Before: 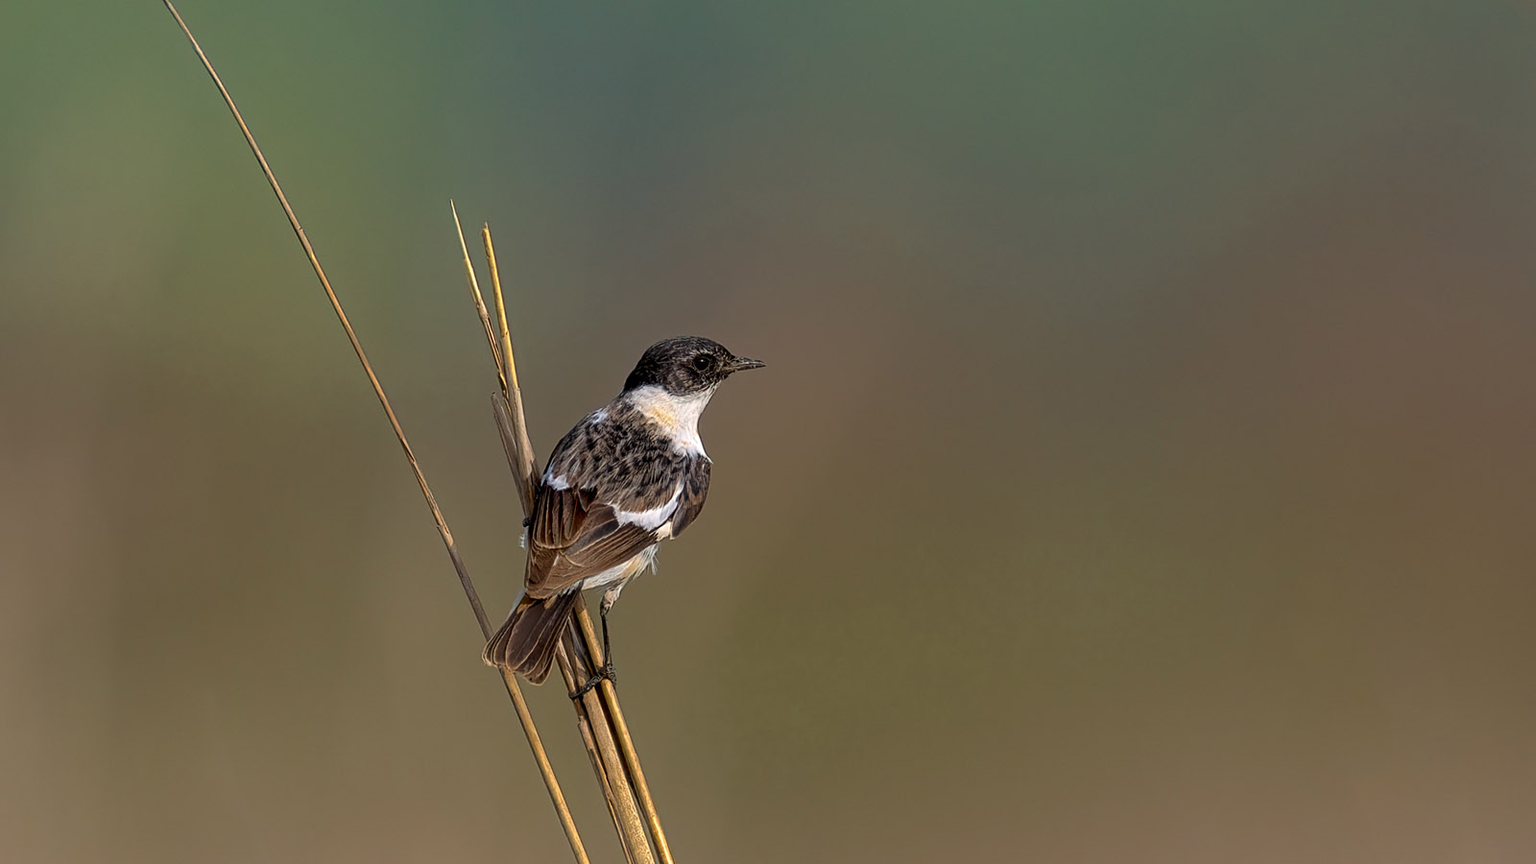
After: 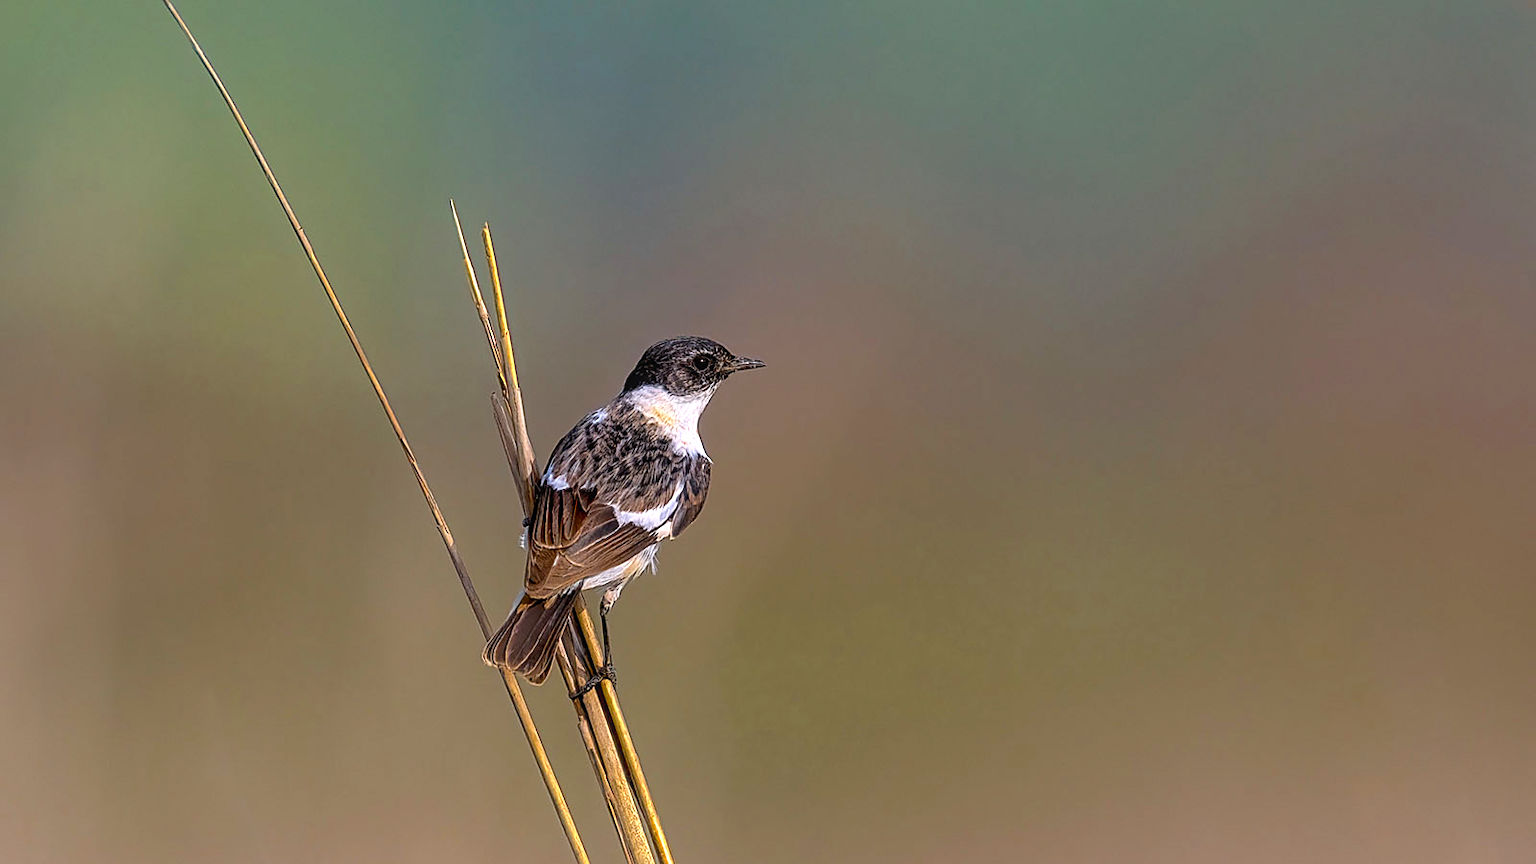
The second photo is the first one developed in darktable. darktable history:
exposure: black level correction 0, exposure 0.5 EV, compensate highlight preservation false
local contrast: detail 110%
sharpen: radius 1.864, amount 0.398, threshold 1.271
color balance: output saturation 120%
white balance: red 1.004, blue 1.096
